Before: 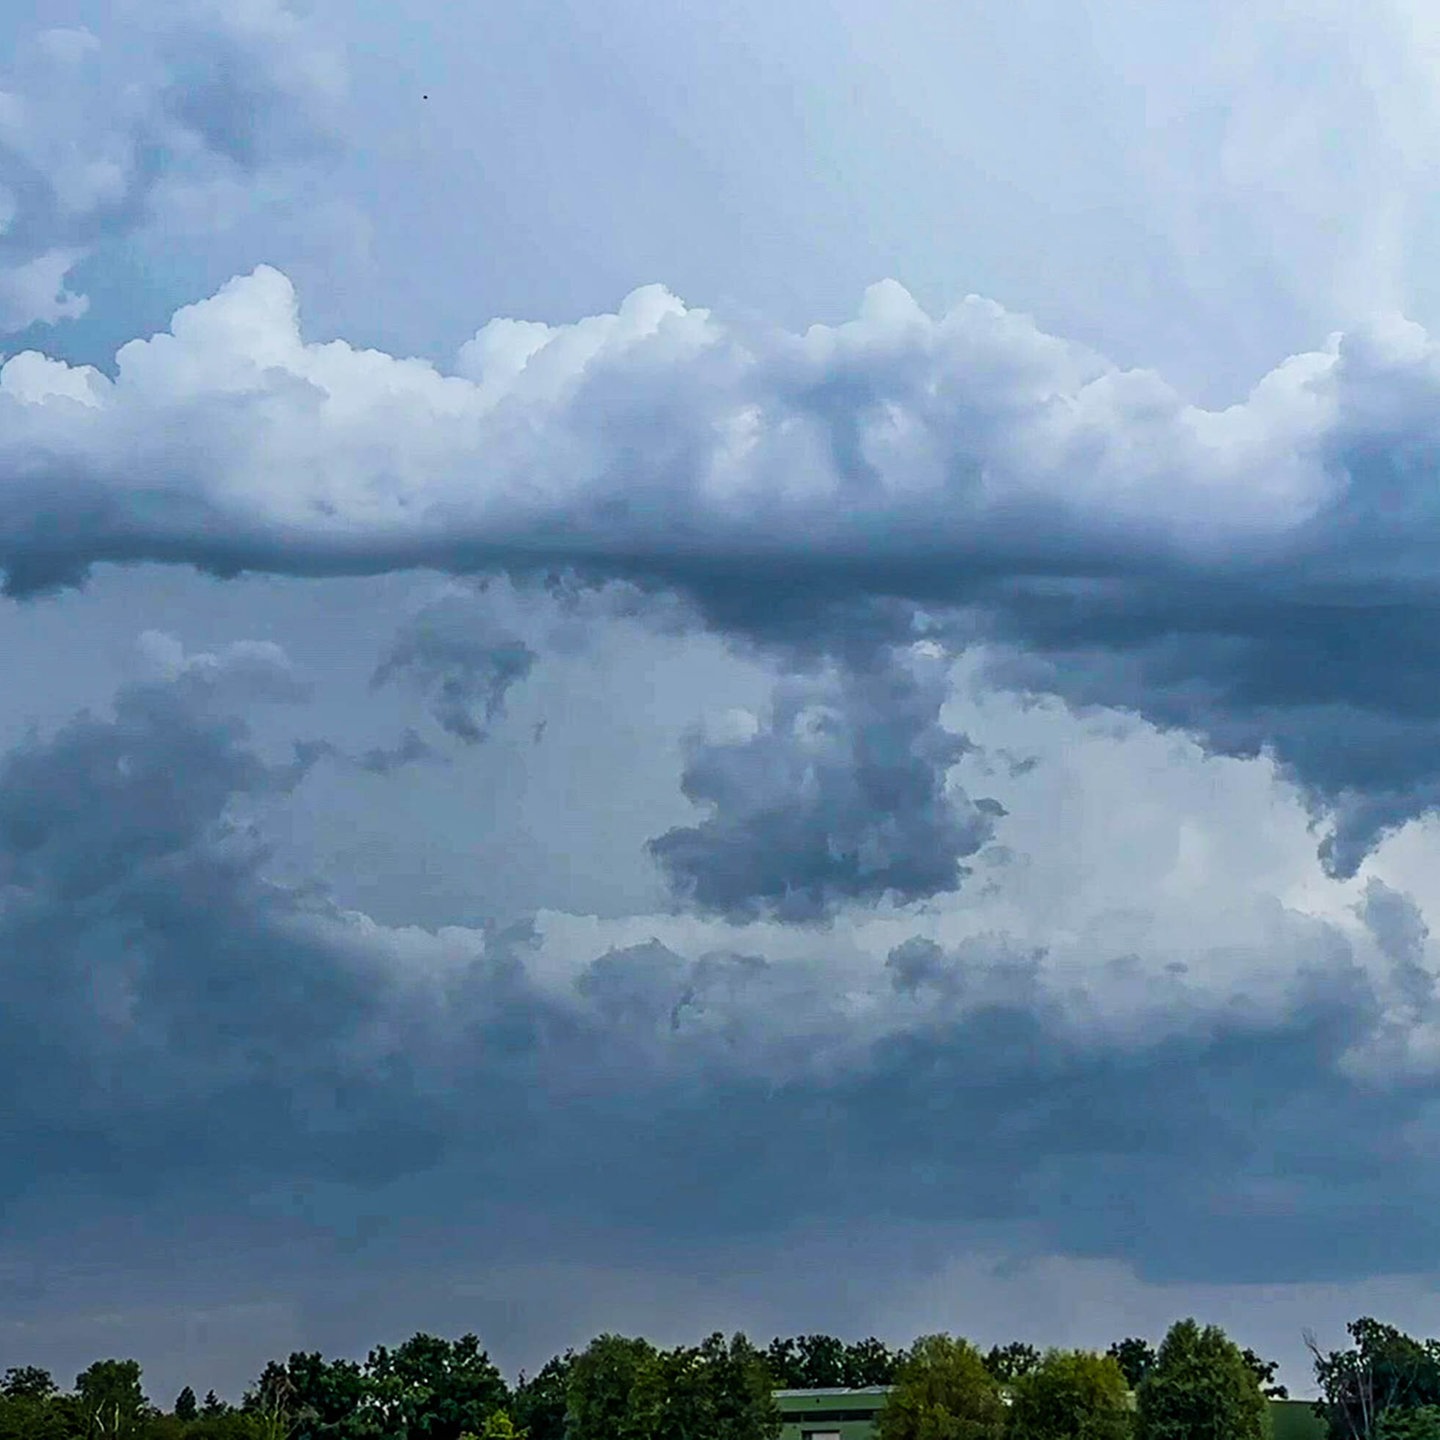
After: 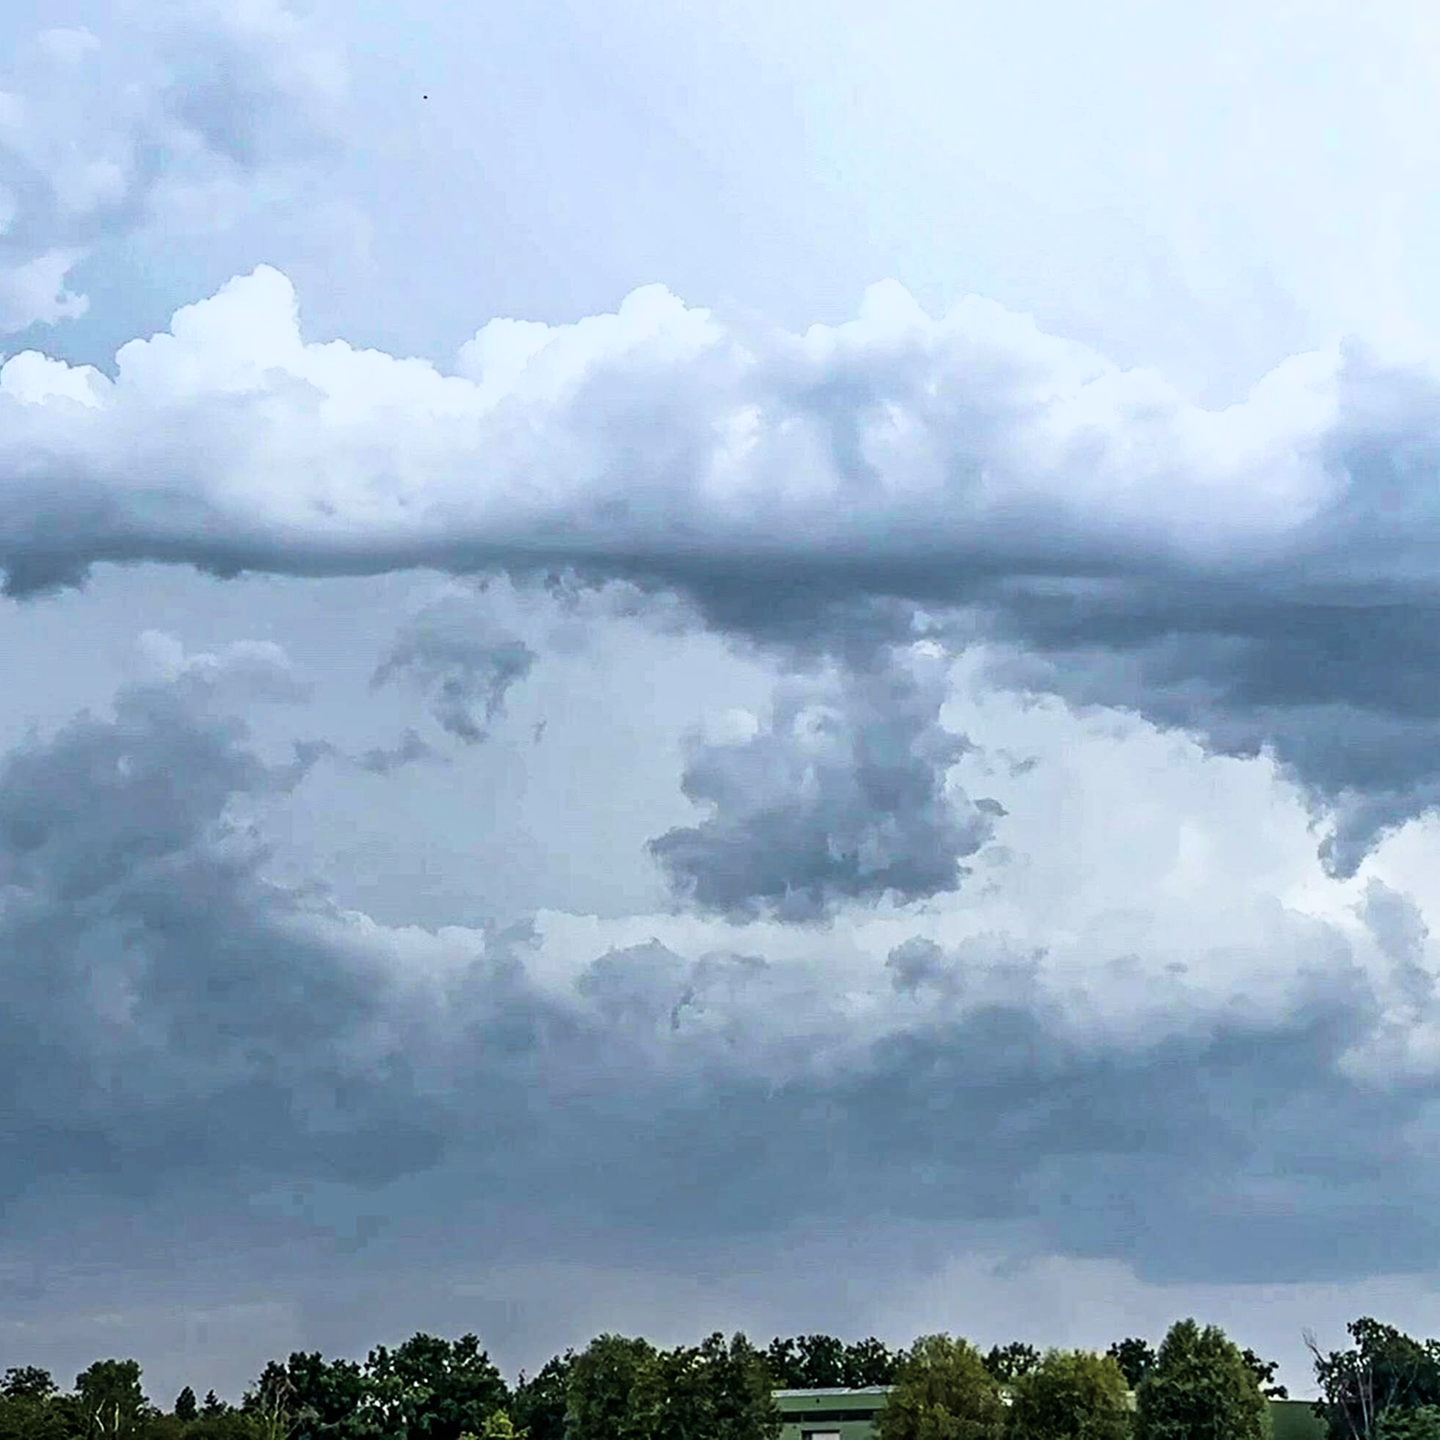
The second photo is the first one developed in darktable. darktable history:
tone curve: curves: ch0 [(0, 0) (0.55, 0.716) (0.841, 0.969)]
base curve: curves: ch0 [(0, 0) (0.472, 0.455) (1, 1)], preserve colors none
contrast brightness saturation: contrast 0.1, saturation -0.3
